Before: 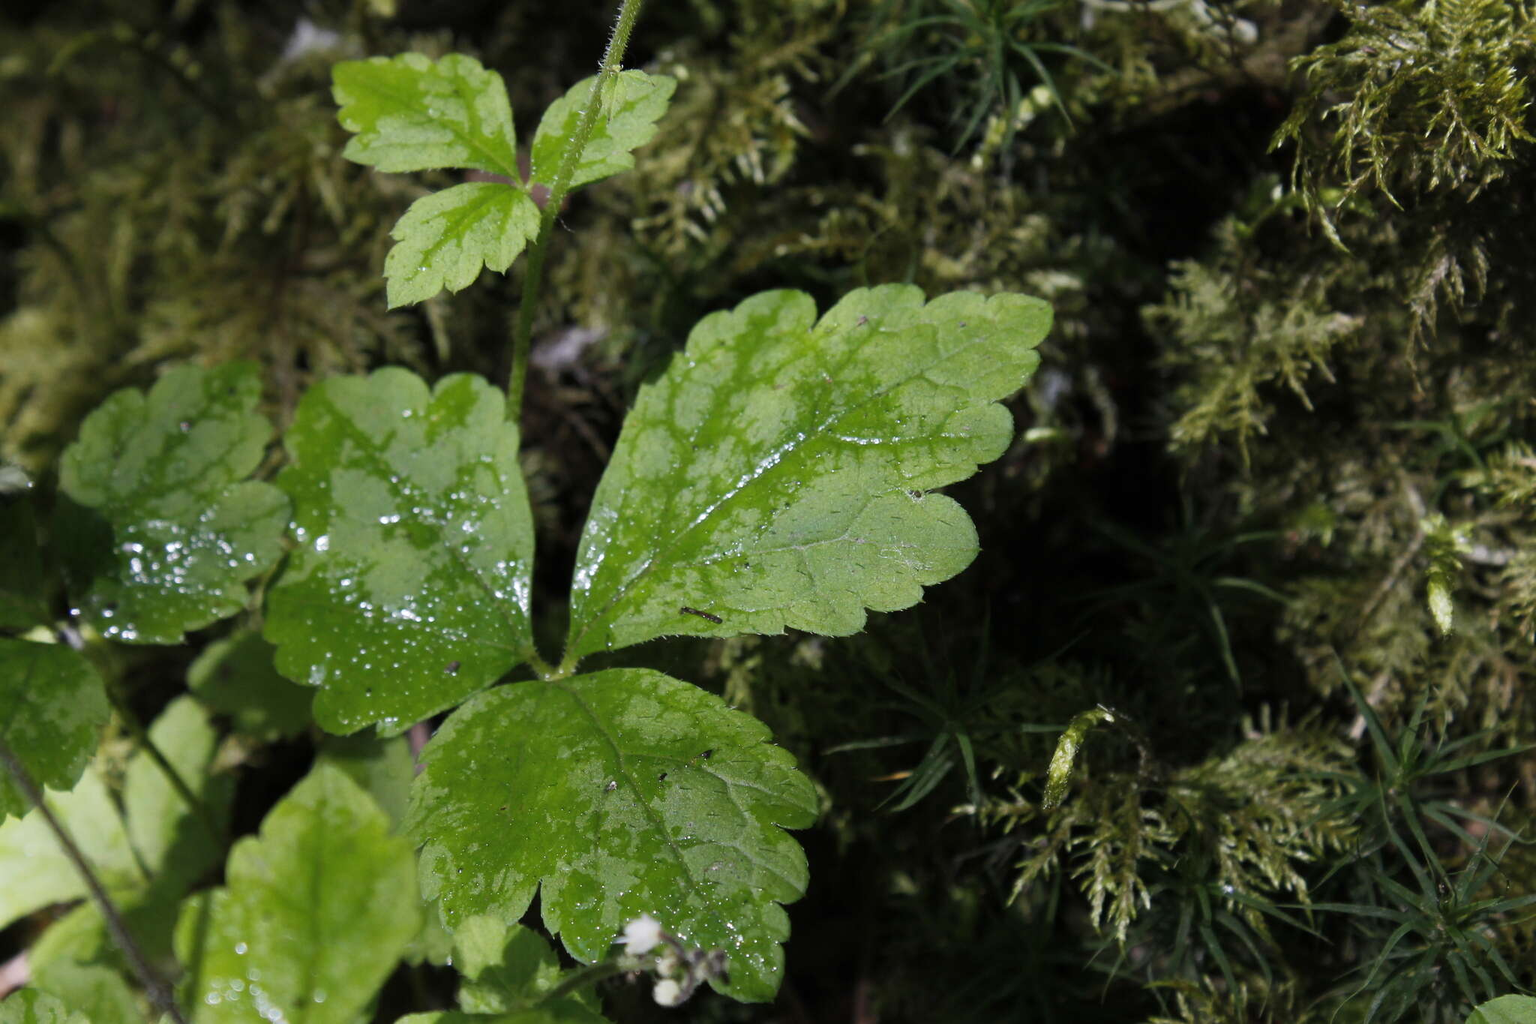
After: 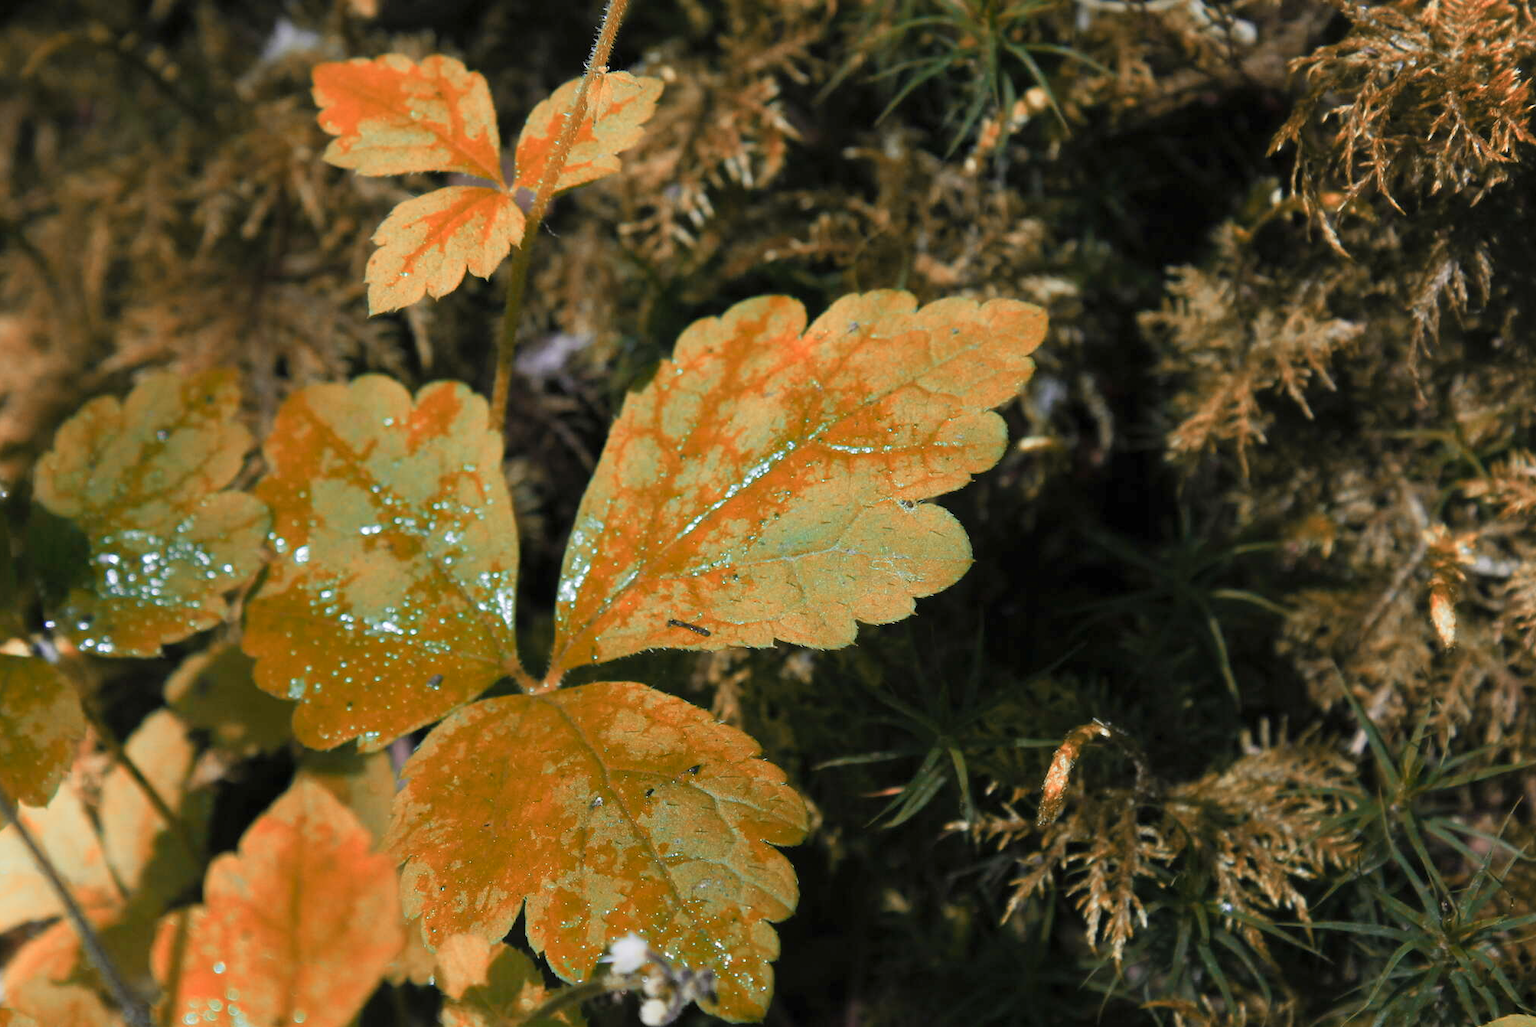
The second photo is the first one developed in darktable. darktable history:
contrast brightness saturation: brightness 0.086, saturation 0.193
crop: left 1.711%, right 0.272%, bottom 1.642%
color zones: curves: ch2 [(0, 0.5) (0.084, 0.497) (0.323, 0.335) (0.4, 0.497) (1, 0.5)], mix 25.44%
